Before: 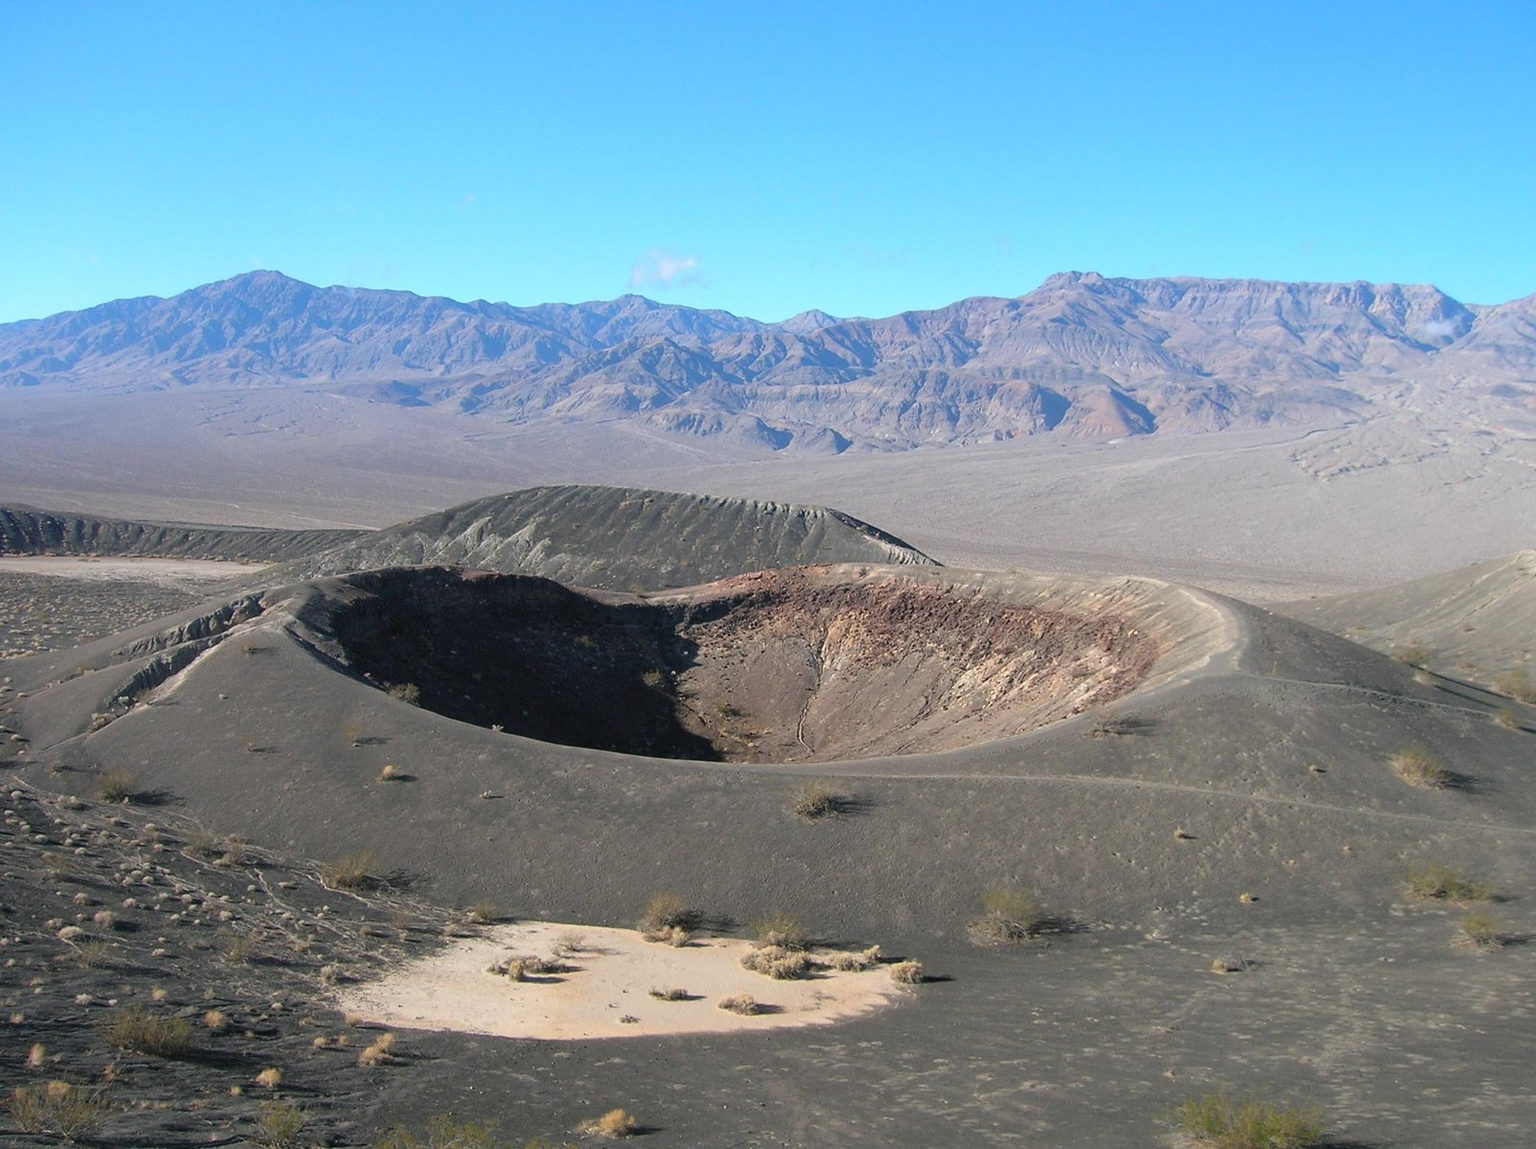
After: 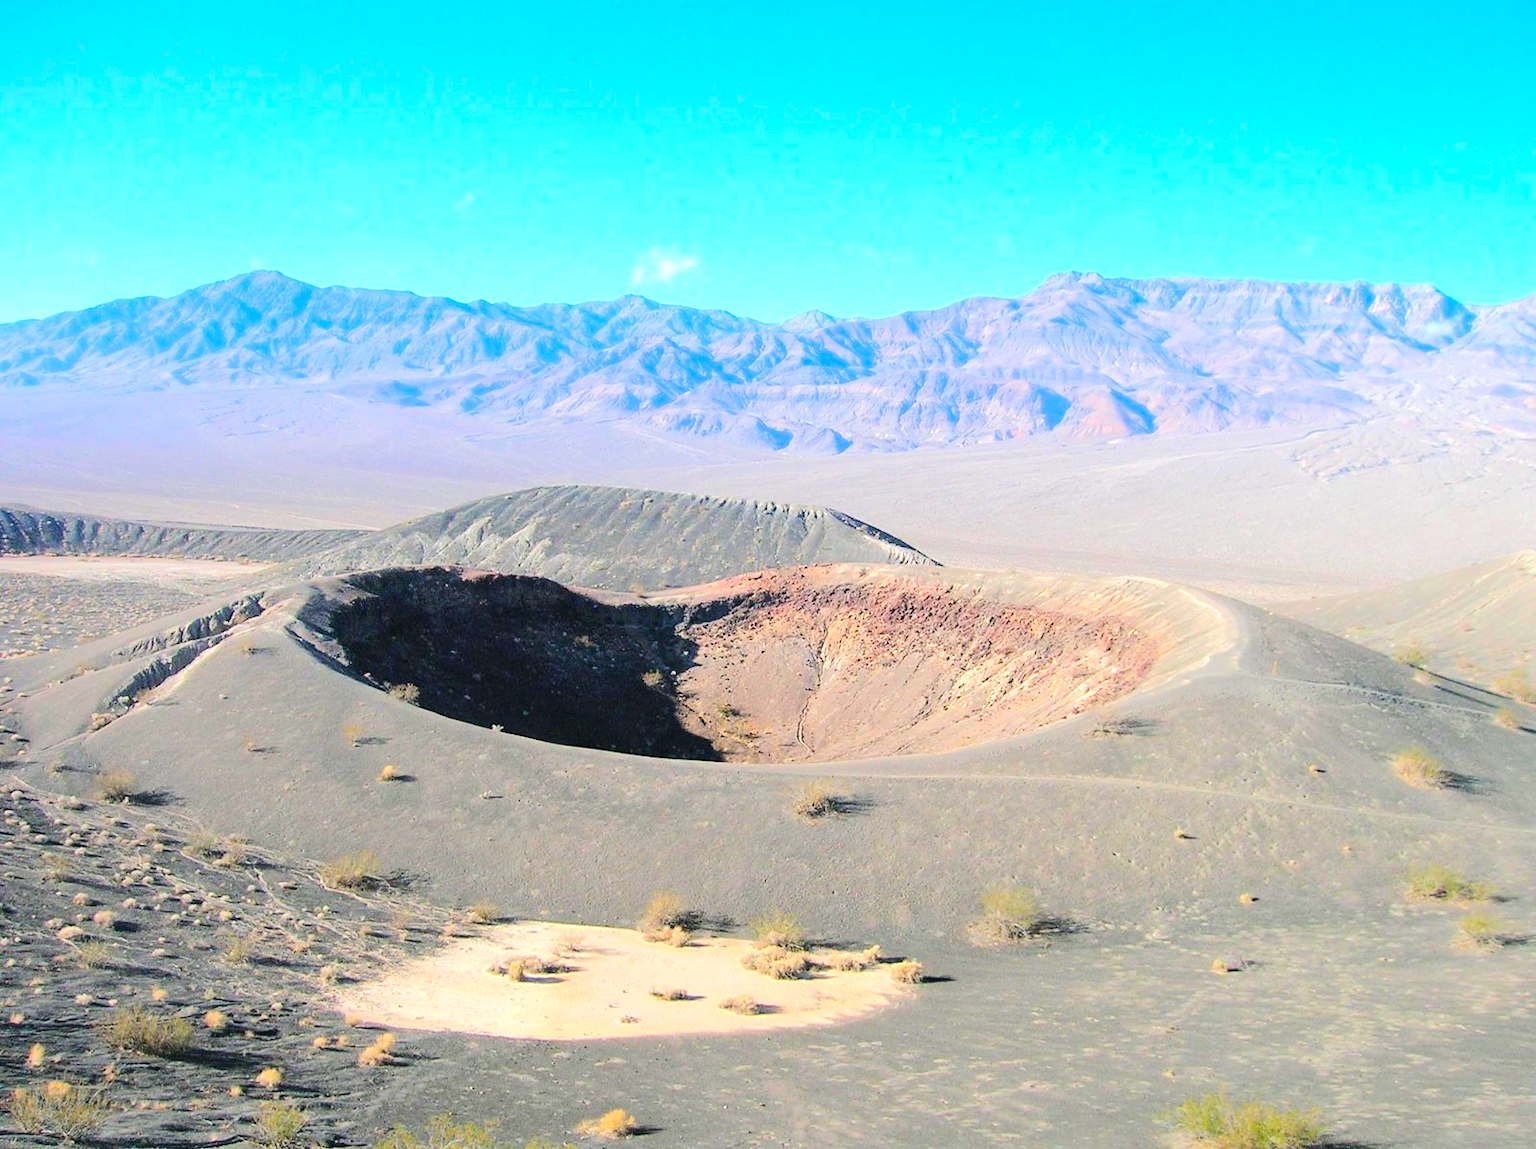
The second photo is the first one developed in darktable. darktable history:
color correction: highlights b* 0.059, saturation 1.37
tone equalizer: -7 EV 0.159 EV, -6 EV 0.599 EV, -5 EV 1.16 EV, -4 EV 1.32 EV, -3 EV 1.14 EV, -2 EV 0.6 EV, -1 EV 0.147 EV, edges refinement/feathering 500, mask exposure compensation -1.57 EV, preserve details no
exposure: black level correction 0.001, exposure 0.5 EV, compensate exposure bias true, compensate highlight preservation false
